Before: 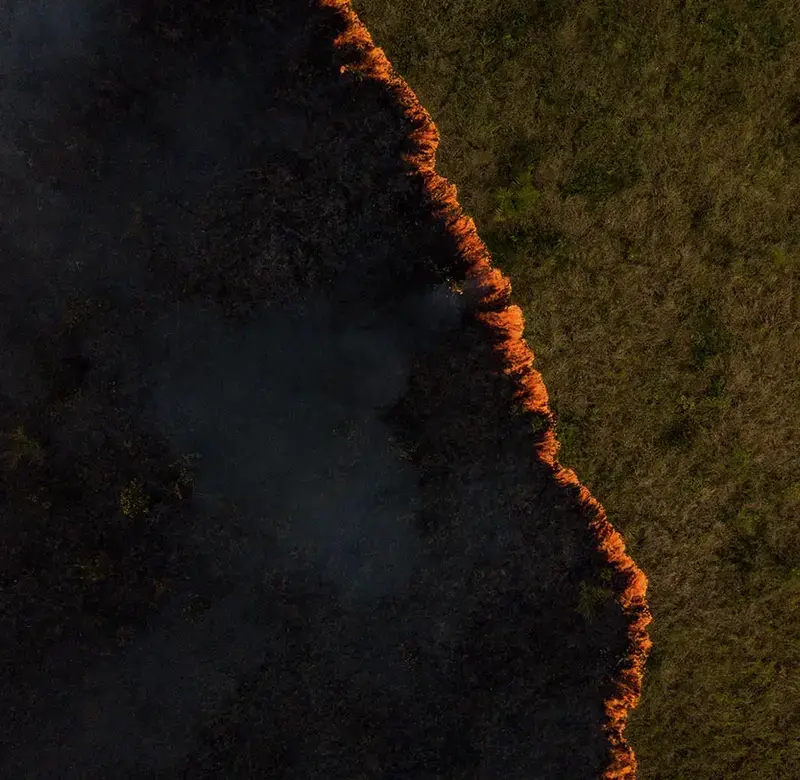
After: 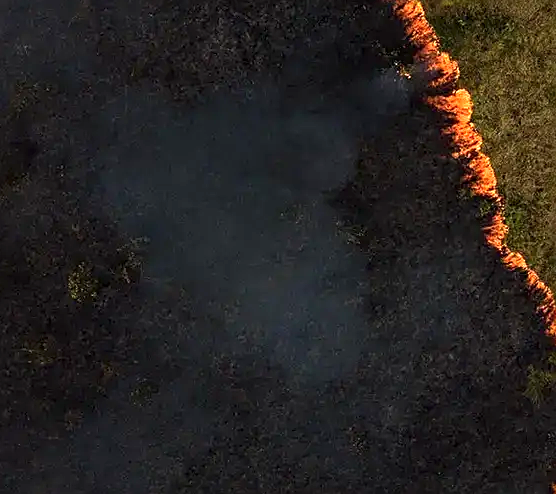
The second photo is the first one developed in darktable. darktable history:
sharpen: on, module defaults
exposure: black level correction 0, exposure 1.102 EV, compensate highlight preservation false
crop: left 6.598%, top 27.816%, right 23.89%, bottom 8.739%
